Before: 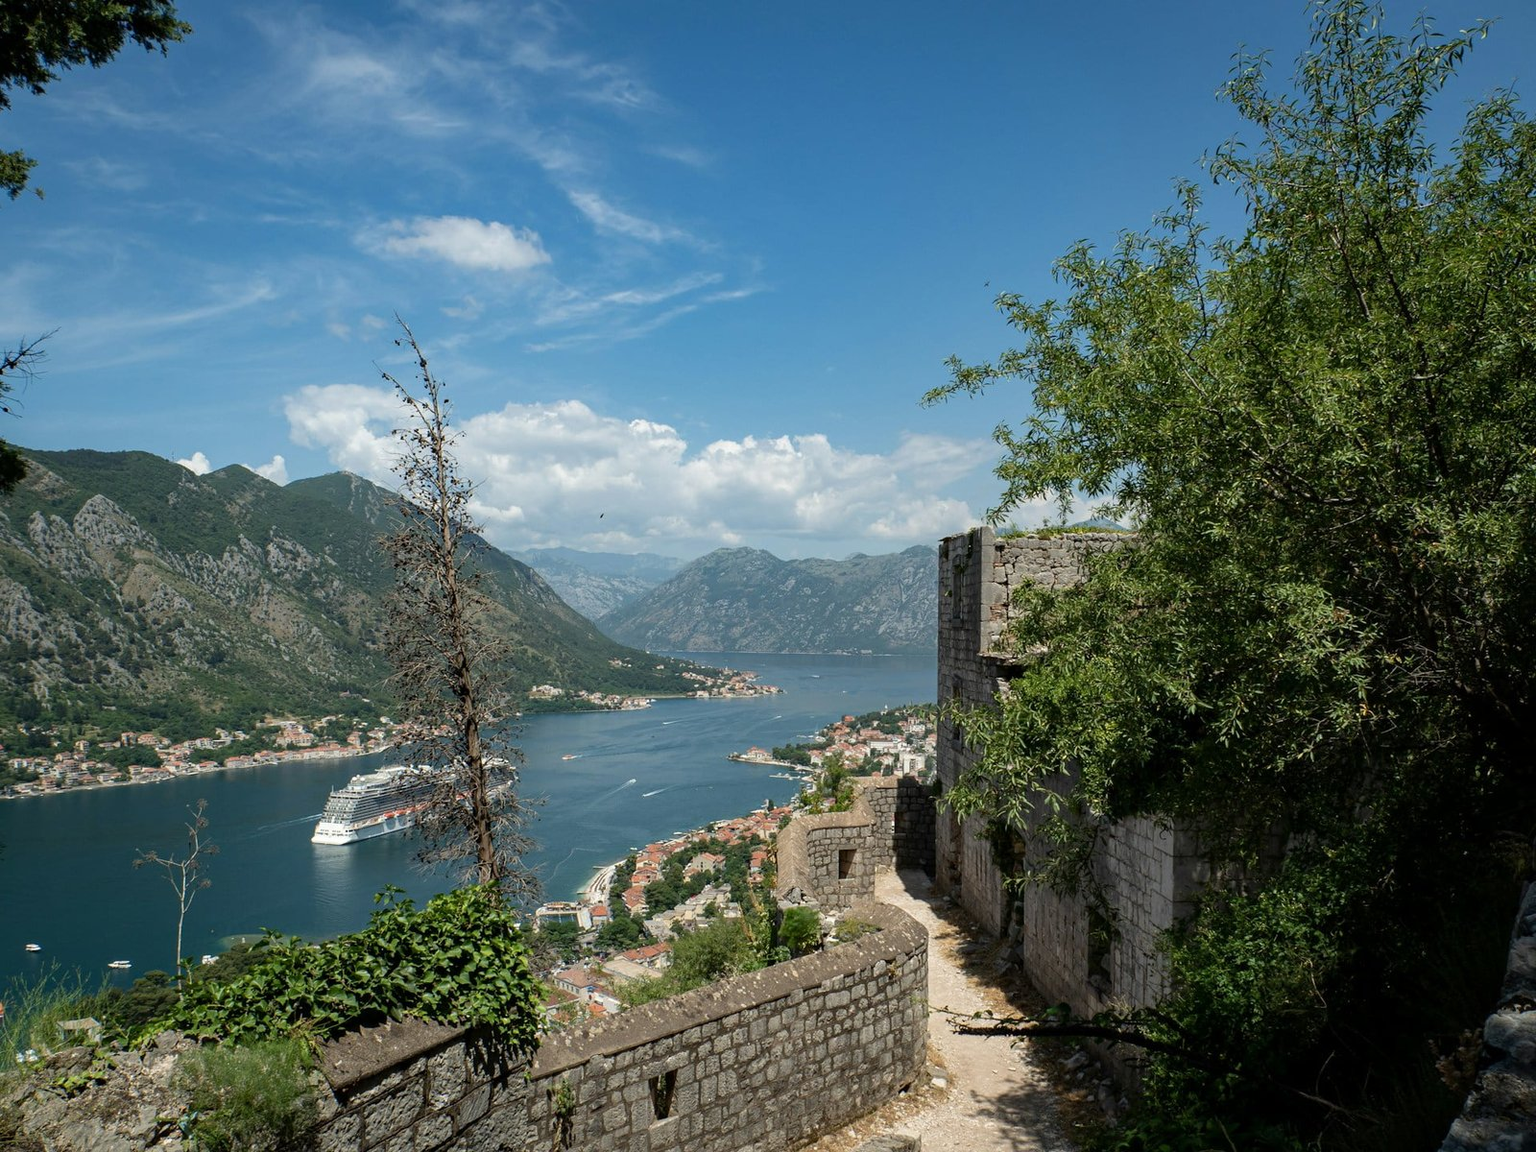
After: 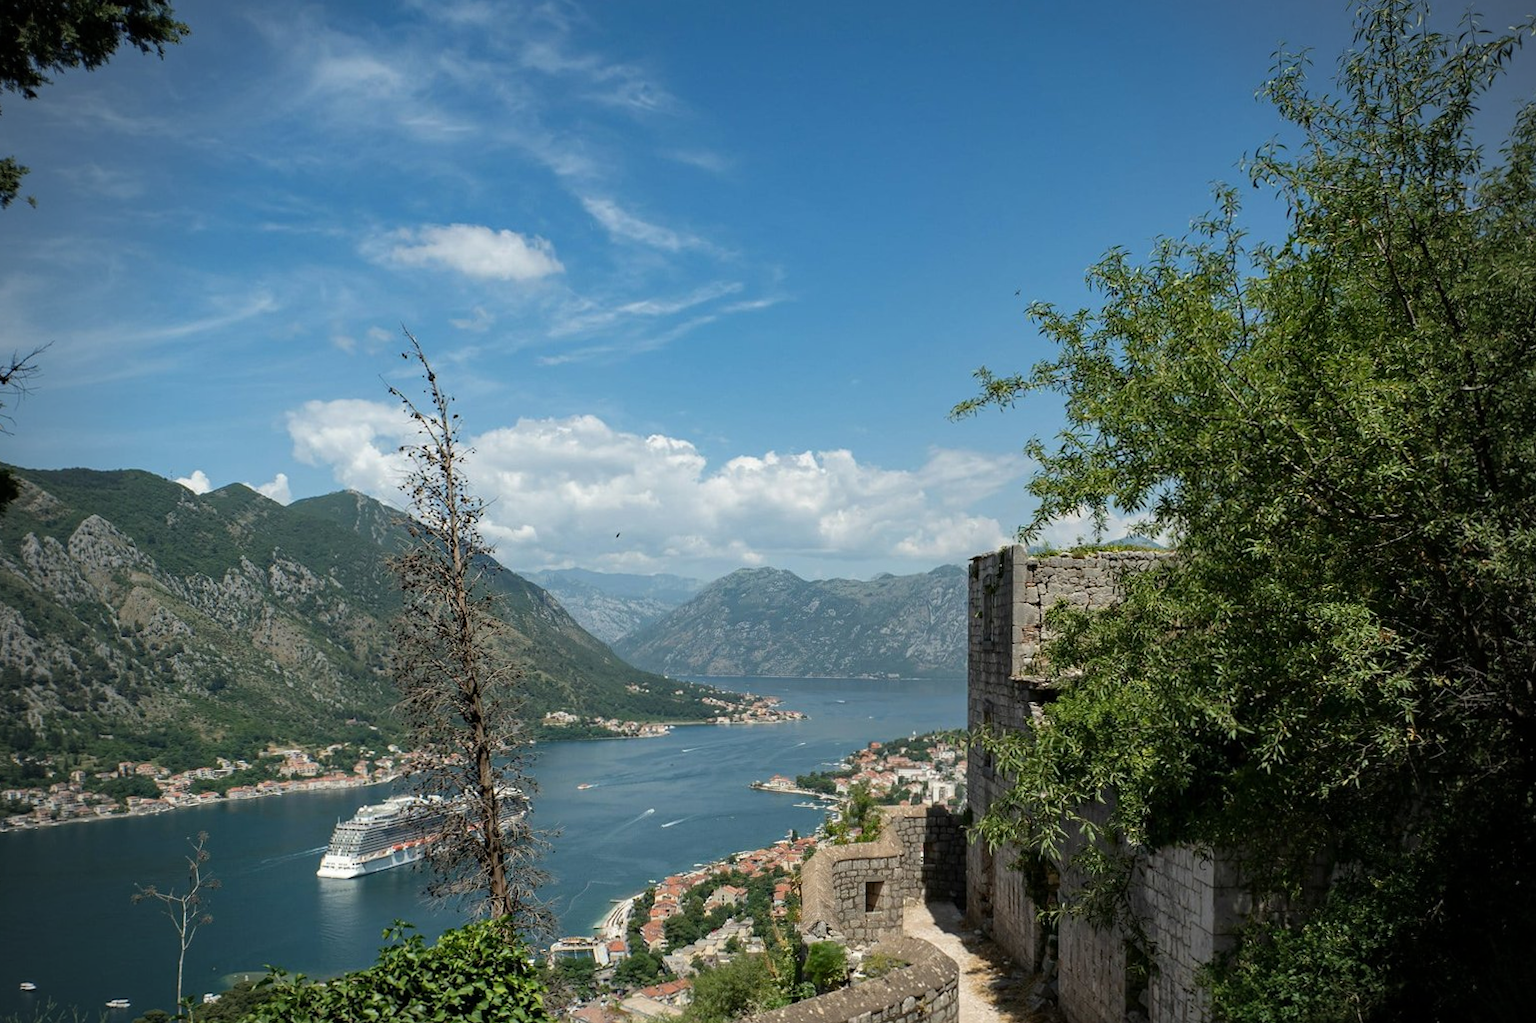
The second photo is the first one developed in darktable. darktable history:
crop and rotate: angle 0.2°, left 0.275%, right 3.127%, bottom 14.18%
vignetting: on, module defaults
